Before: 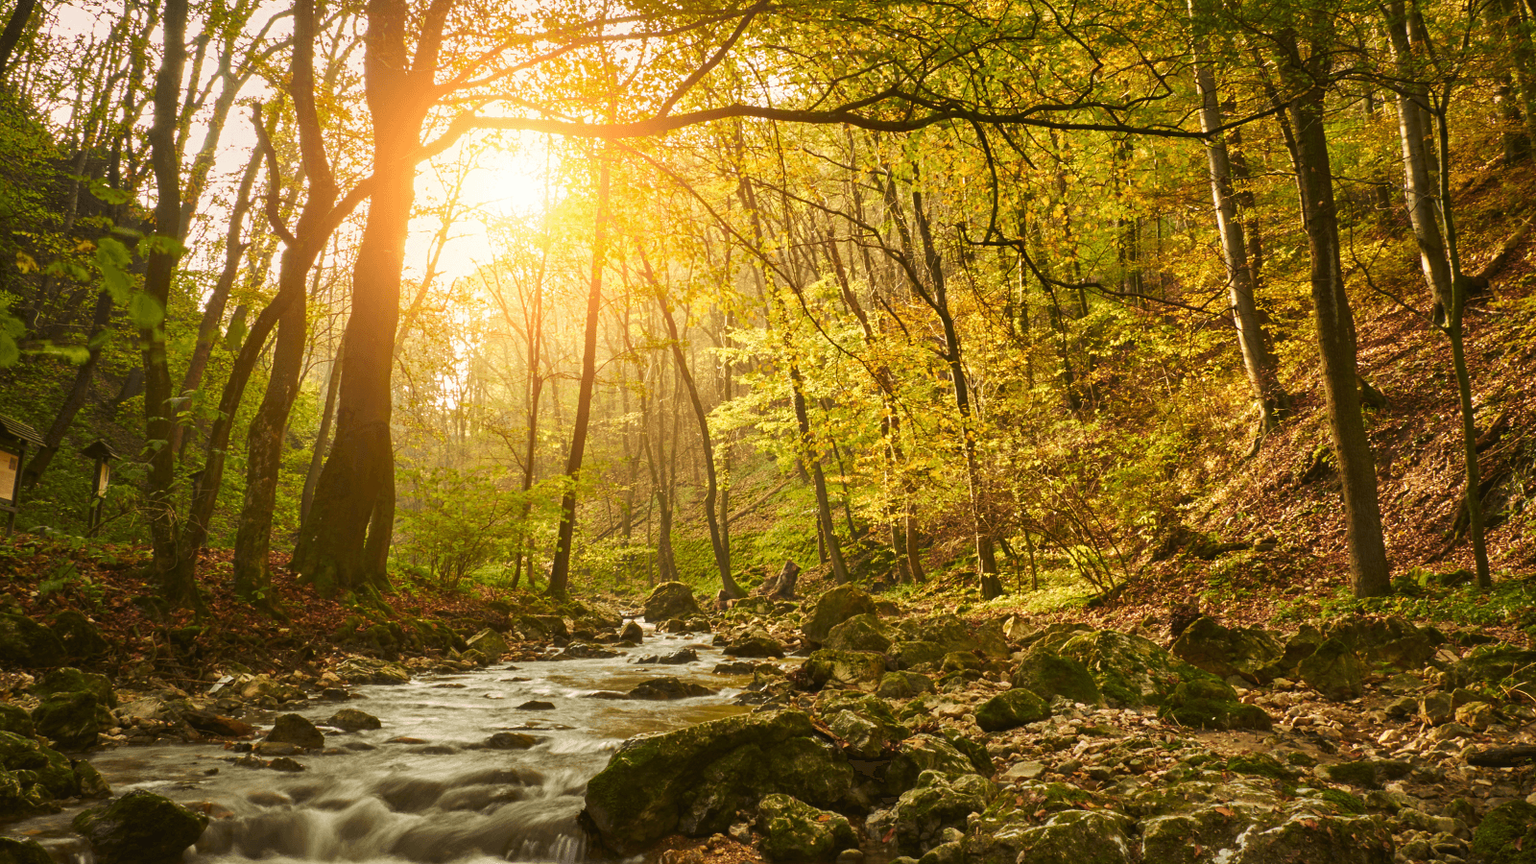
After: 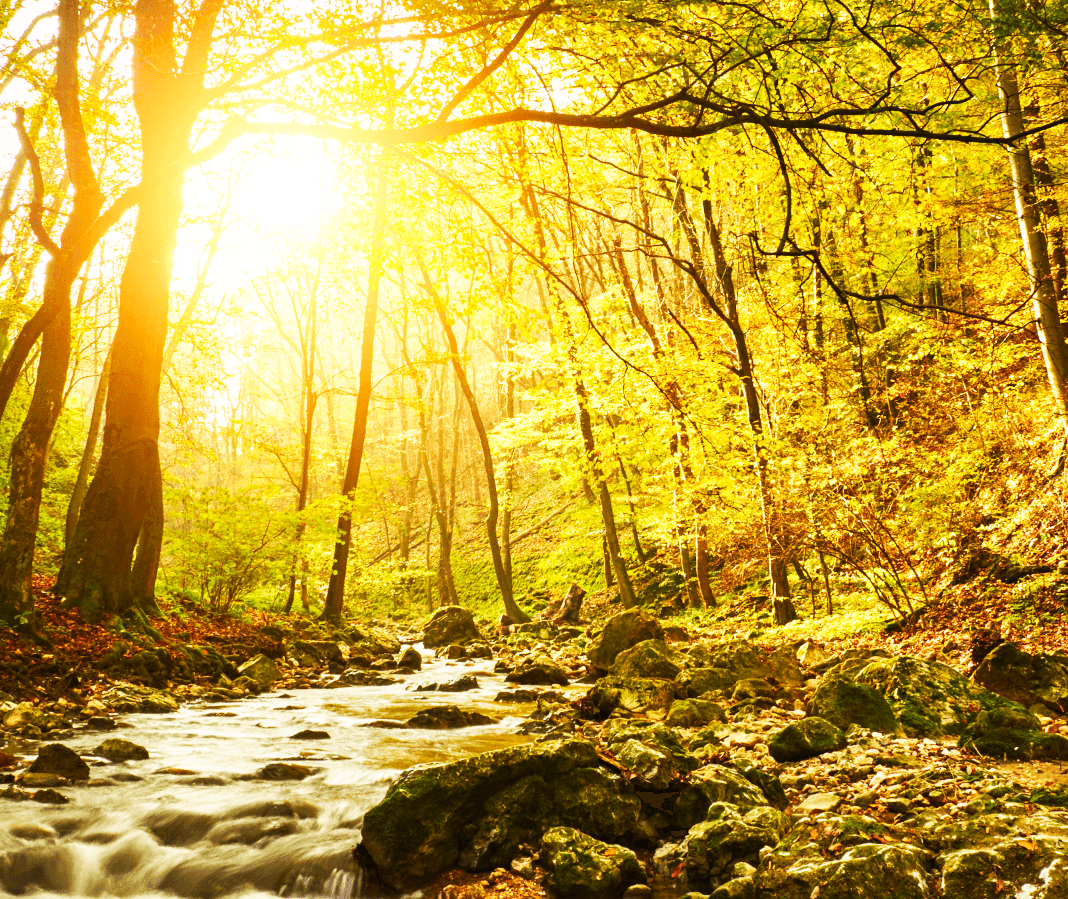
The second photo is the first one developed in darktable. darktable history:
crop and rotate: left 15.557%, right 17.684%
base curve: curves: ch0 [(0, 0) (0.007, 0.004) (0.027, 0.03) (0.046, 0.07) (0.207, 0.54) (0.442, 0.872) (0.673, 0.972) (1, 1)], preserve colors none
